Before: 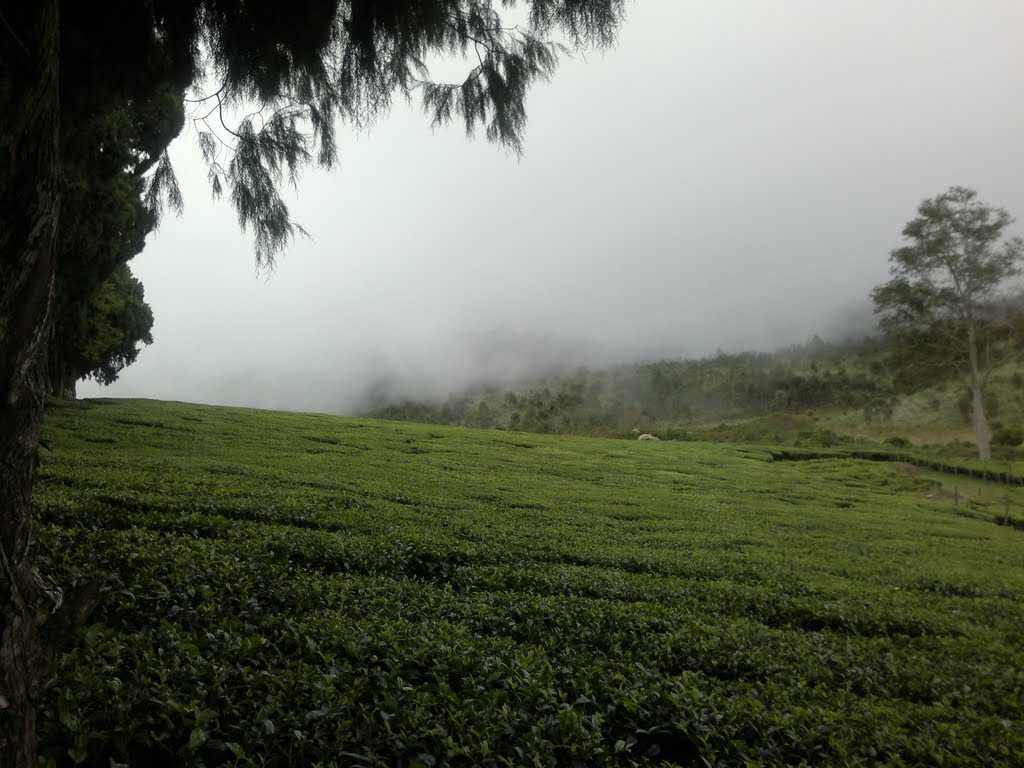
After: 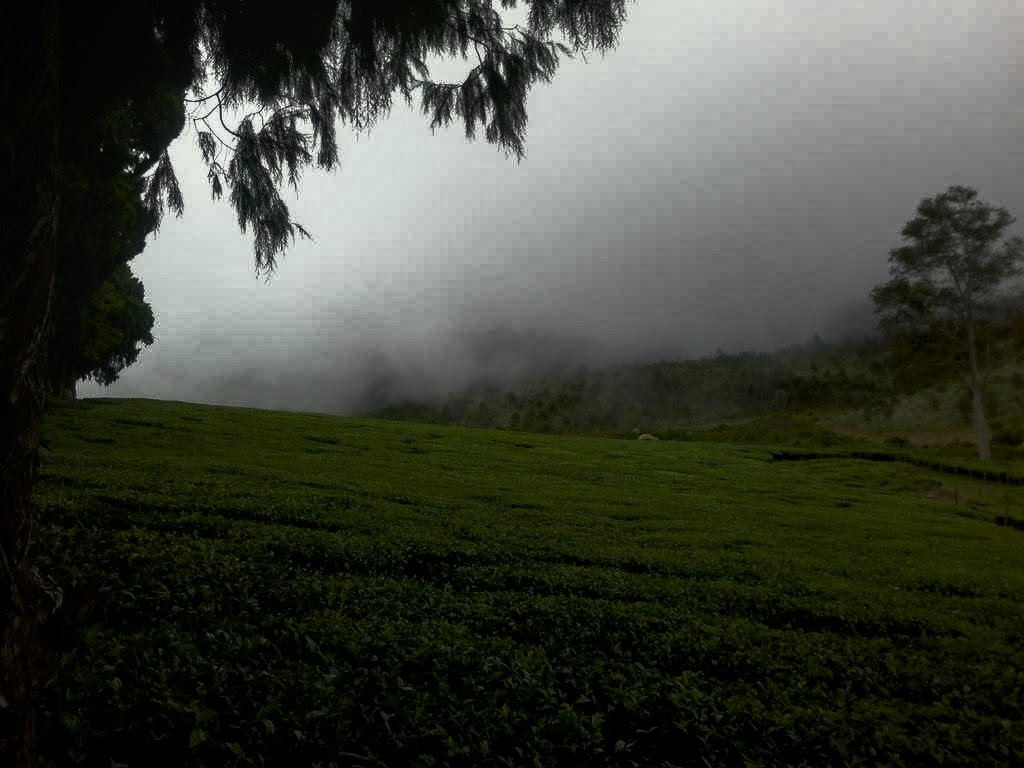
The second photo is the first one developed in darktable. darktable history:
contrast brightness saturation: contrast 0.07, brightness -0.14, saturation 0.11
local contrast: on, module defaults
base curve: curves: ch0 [(0, 0) (0.564, 0.291) (0.802, 0.731) (1, 1)]
